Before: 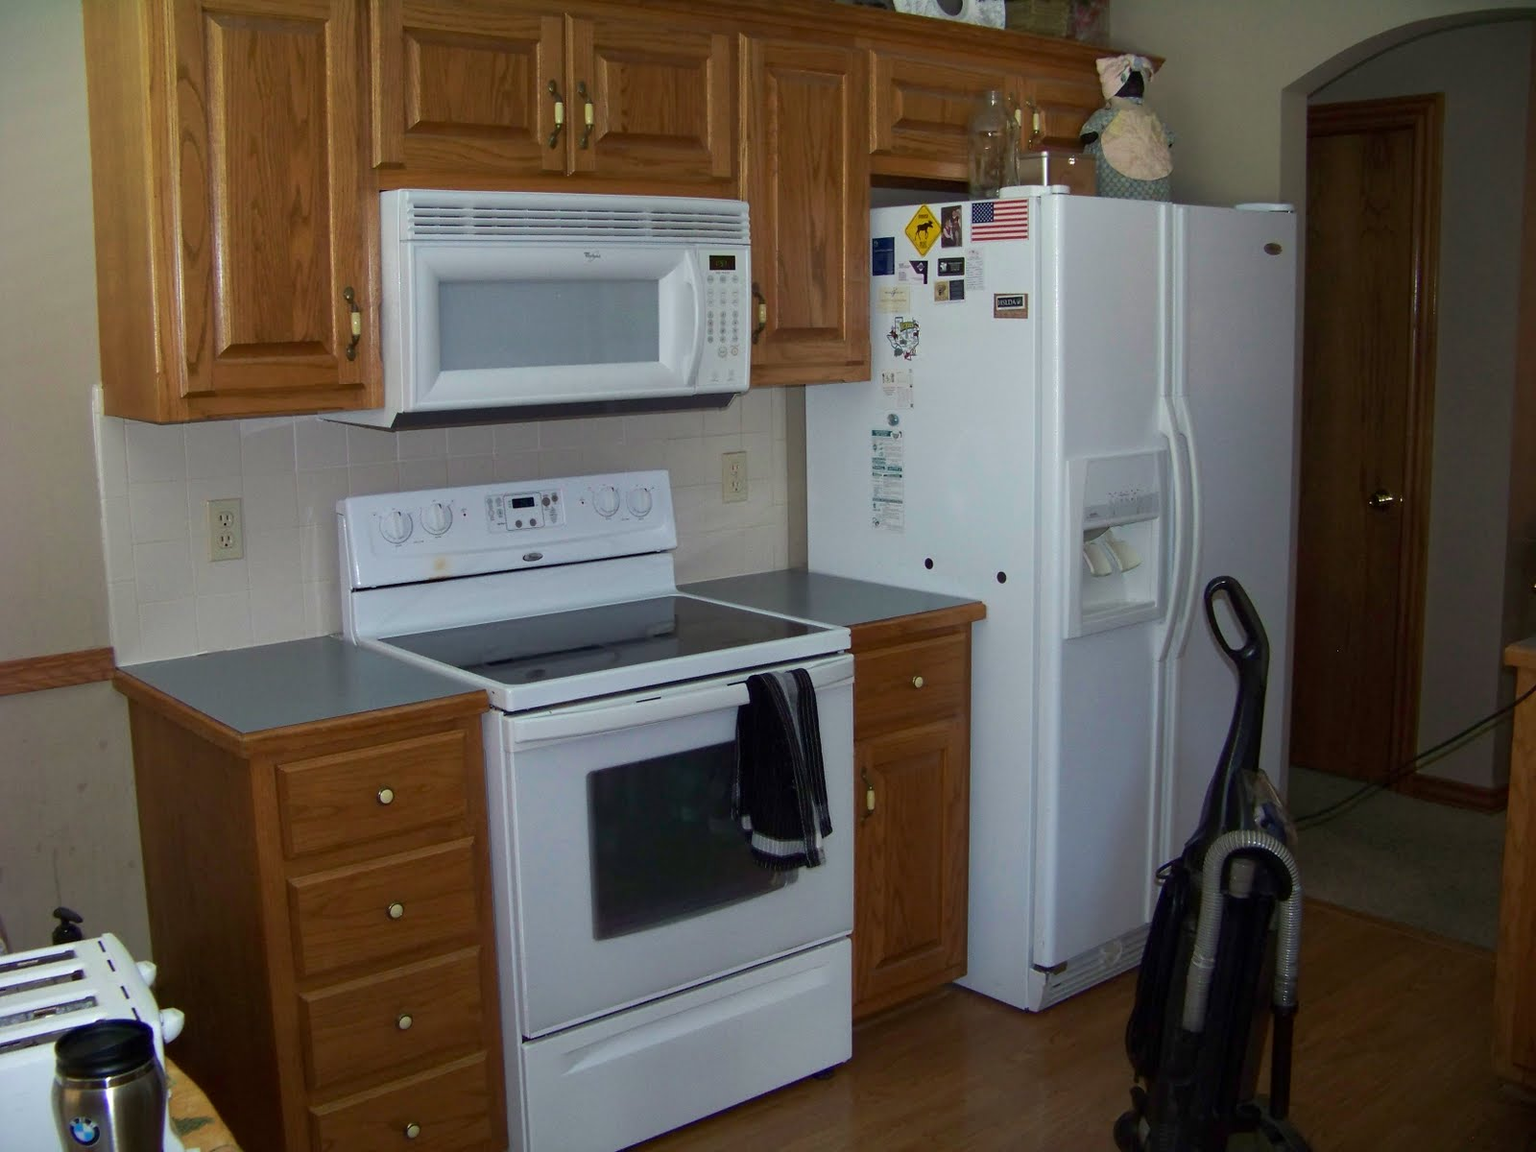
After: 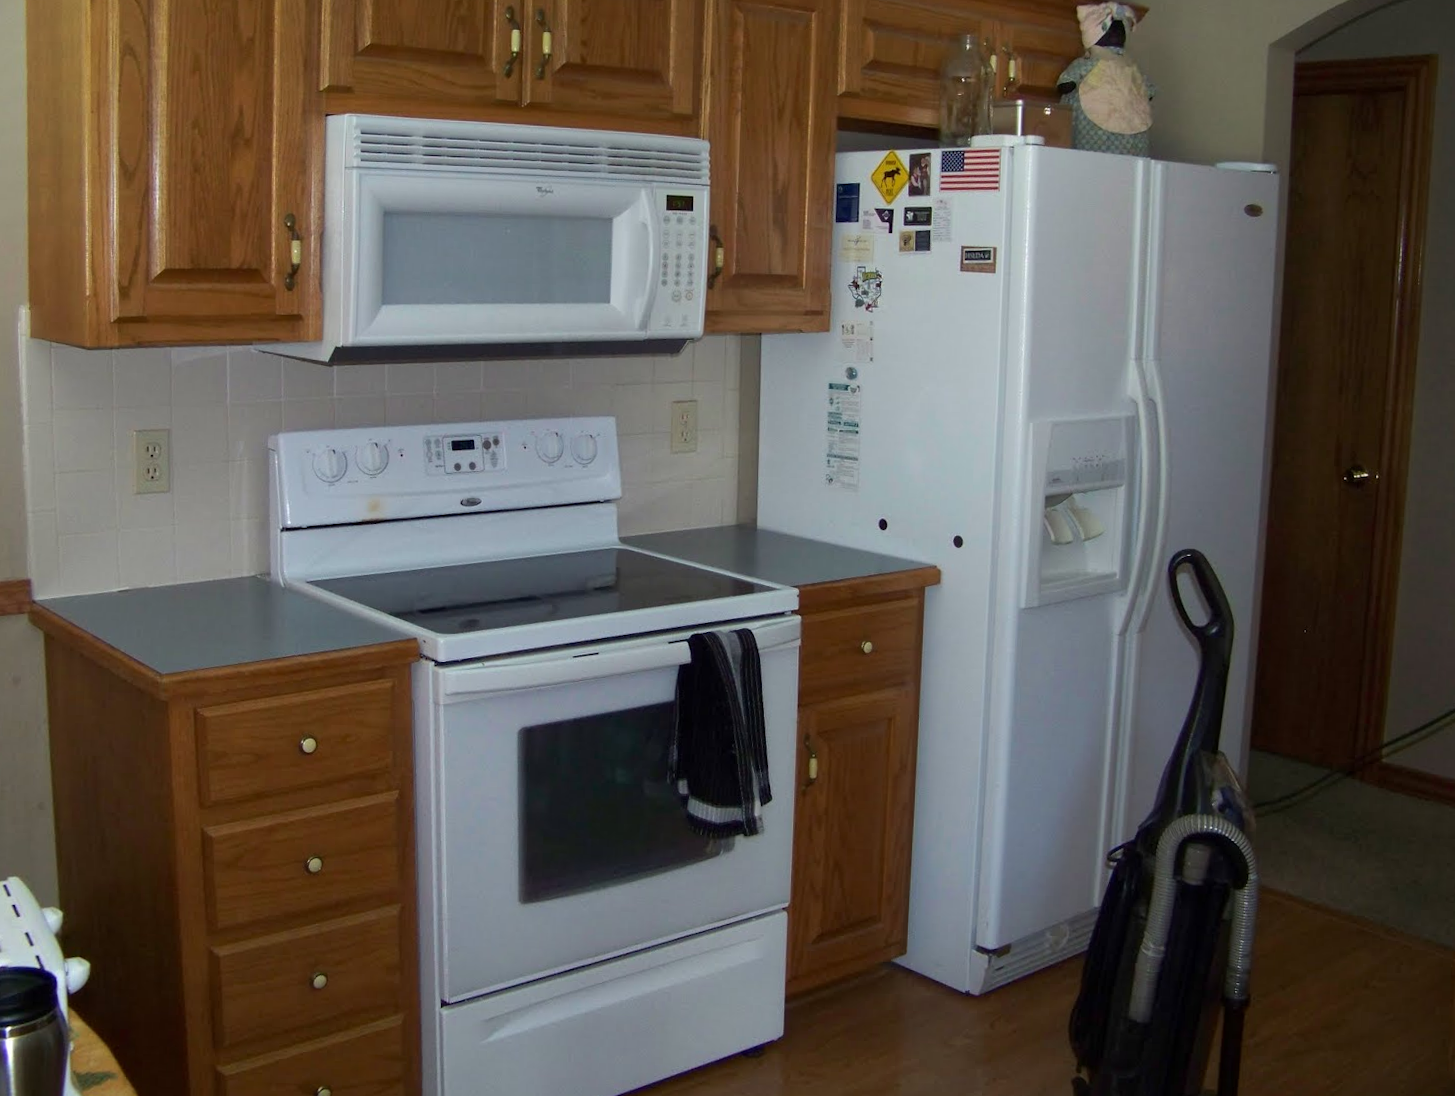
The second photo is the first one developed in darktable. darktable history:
crop and rotate: angle -2.16°, left 3.114%, top 3.642%, right 1.427%, bottom 0.423%
